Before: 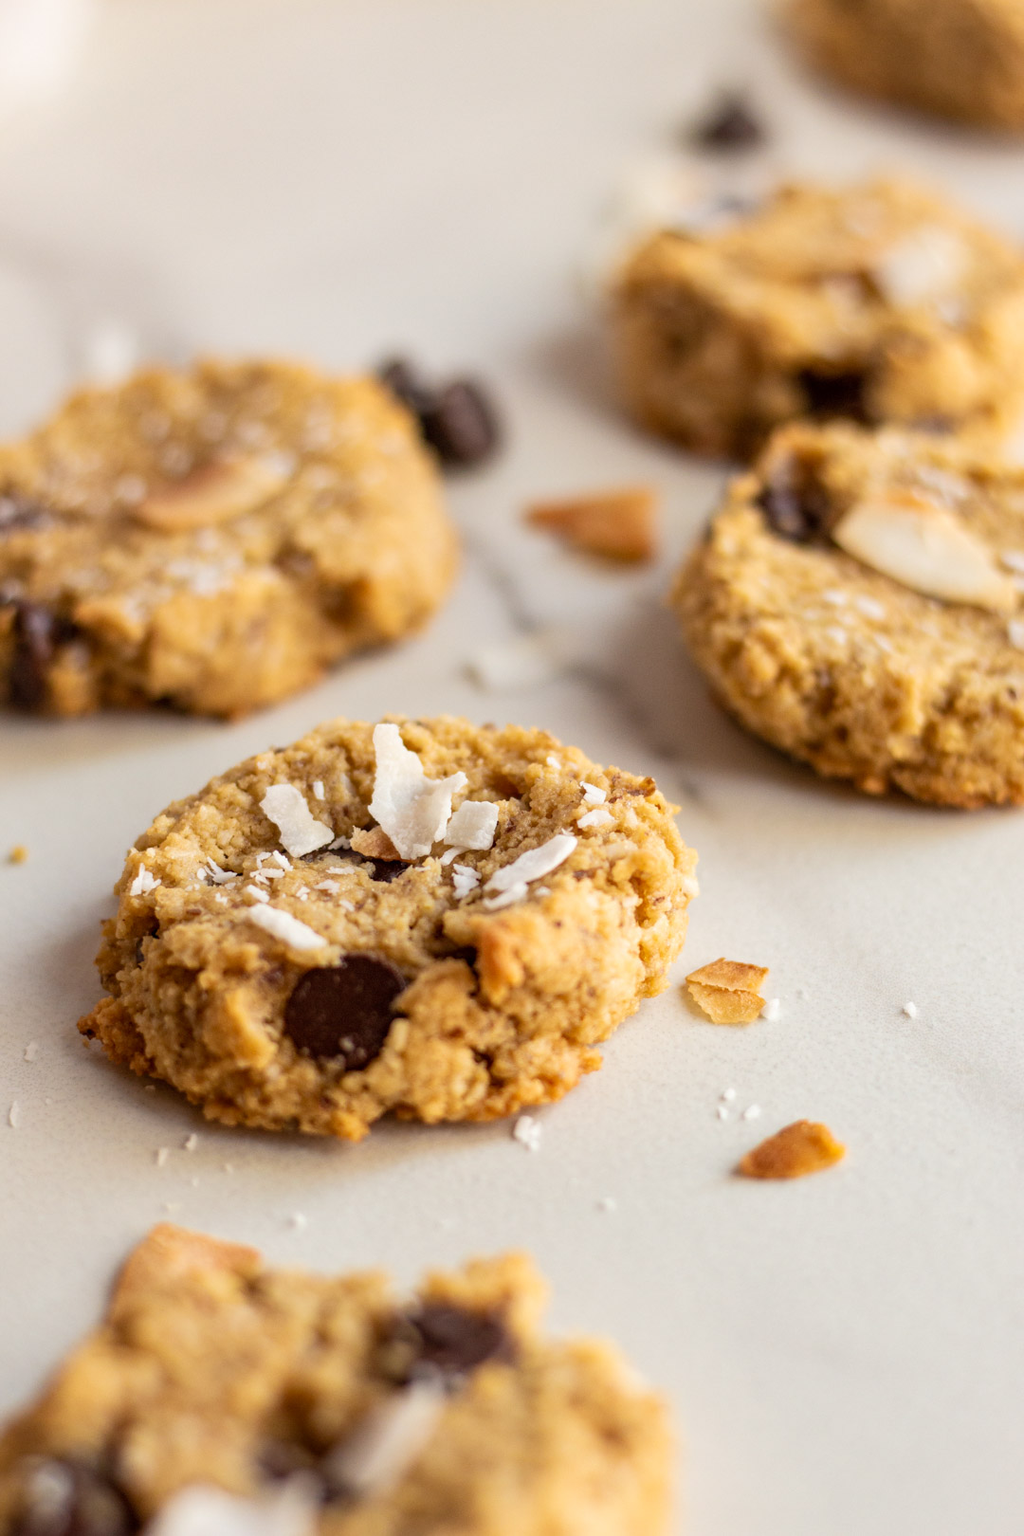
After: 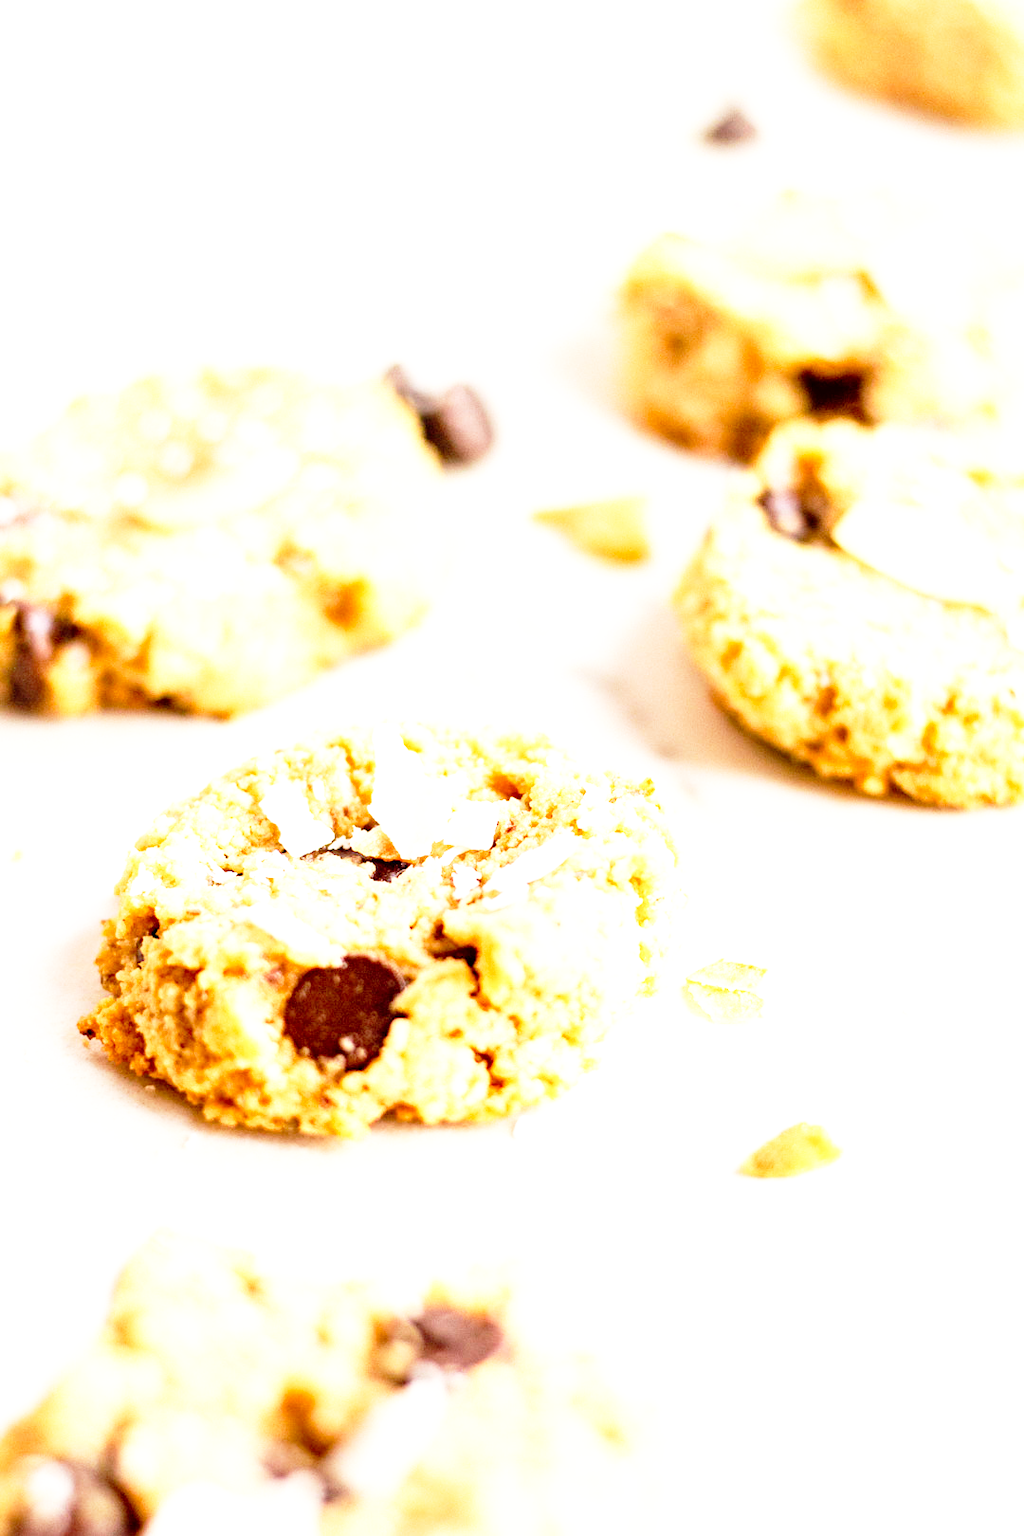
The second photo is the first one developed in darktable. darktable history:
base curve: curves: ch0 [(0, 0) (0.012, 0.01) (0.073, 0.168) (0.31, 0.711) (0.645, 0.957) (1, 1)], preserve colors none
exposure: black level correction 0.001, exposure 1.646 EV, compensate exposure bias true, compensate highlight preservation false
